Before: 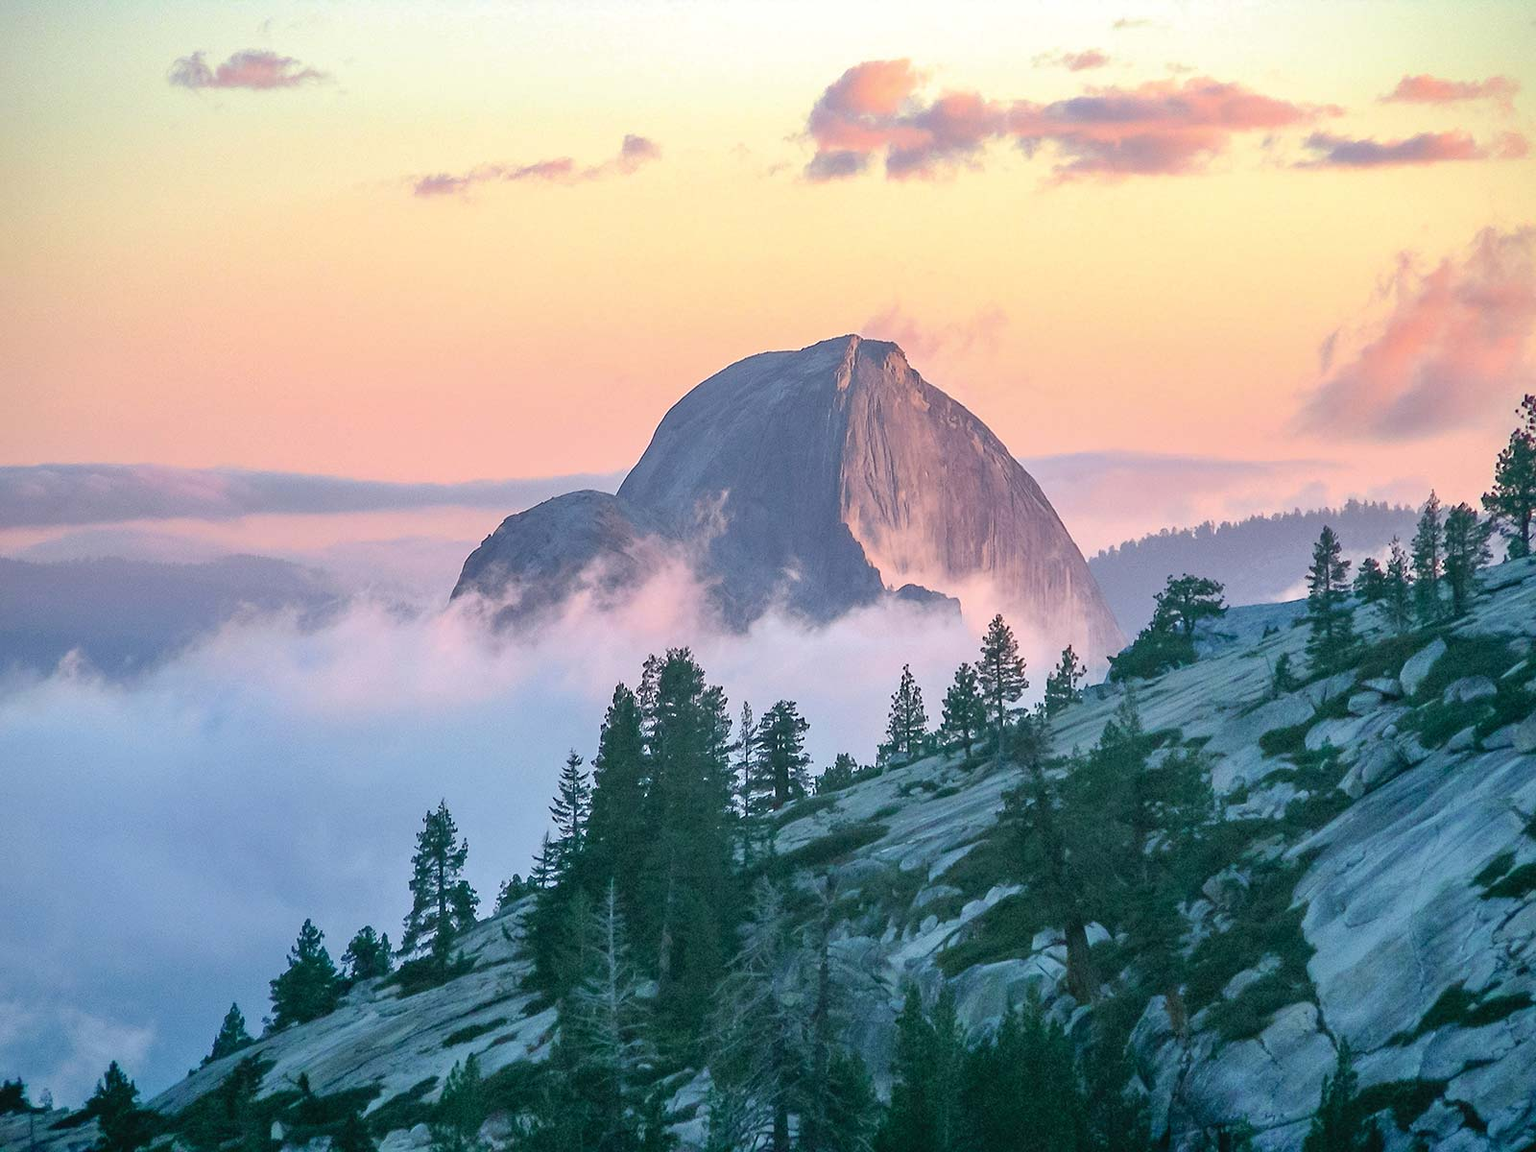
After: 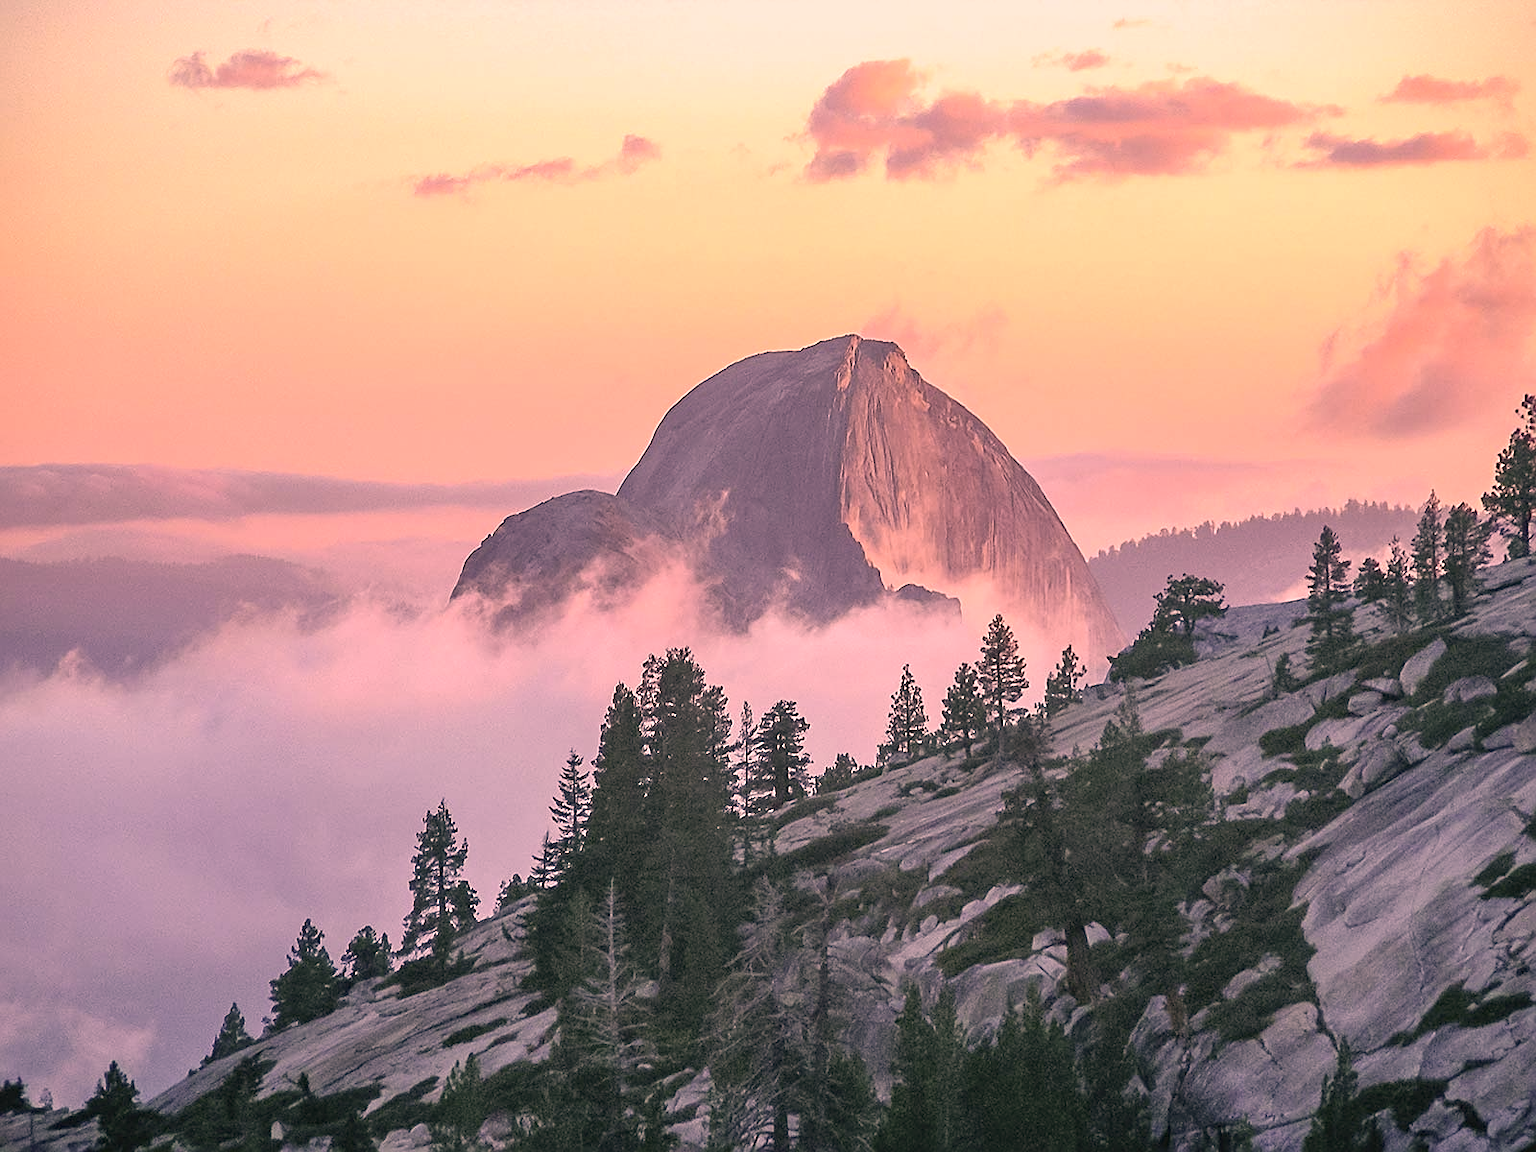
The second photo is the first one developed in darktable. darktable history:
color correction: highlights a* 40, highlights b* 40, saturation 0.69
white balance: red 1.004, blue 1.096
sharpen: on, module defaults
